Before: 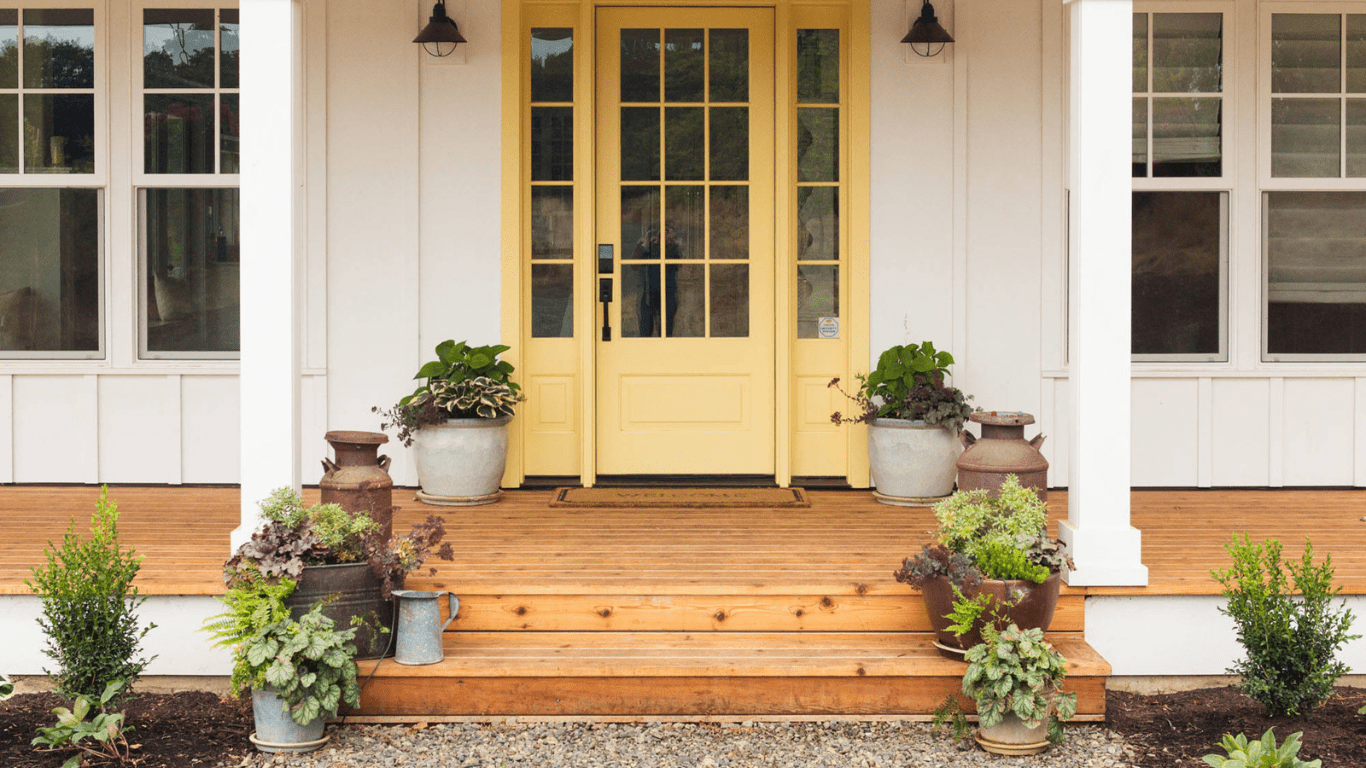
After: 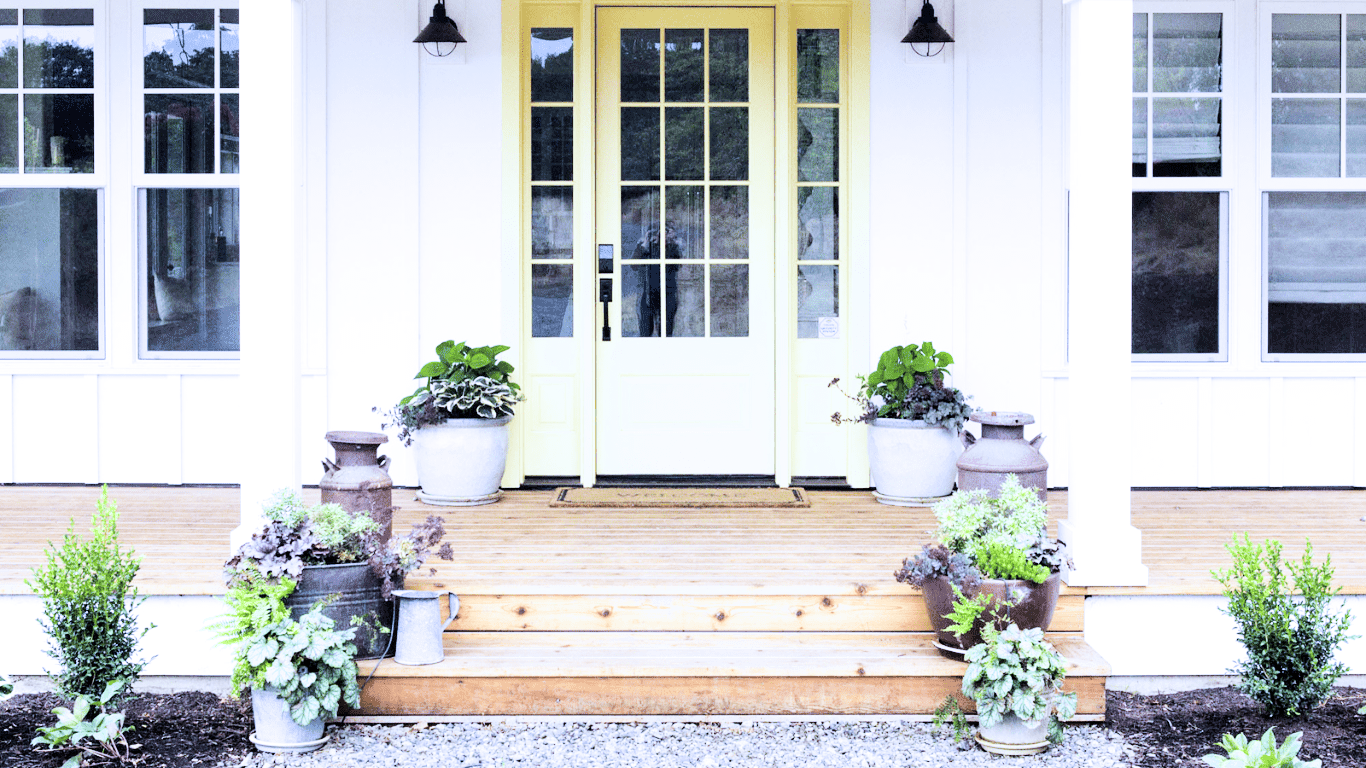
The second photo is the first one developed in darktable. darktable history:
white balance: red 0.766, blue 1.537
filmic rgb: black relative exposure -5 EV, hardness 2.88, contrast 1.2, highlights saturation mix -30%
exposure: black level correction 0, exposure 1.2 EV, compensate exposure bias true, compensate highlight preservation false
tone equalizer: -8 EV -0.75 EV, -7 EV -0.7 EV, -6 EV -0.6 EV, -5 EV -0.4 EV, -3 EV 0.4 EV, -2 EV 0.6 EV, -1 EV 0.7 EV, +0 EV 0.75 EV, edges refinement/feathering 500, mask exposure compensation -1.57 EV, preserve details no
